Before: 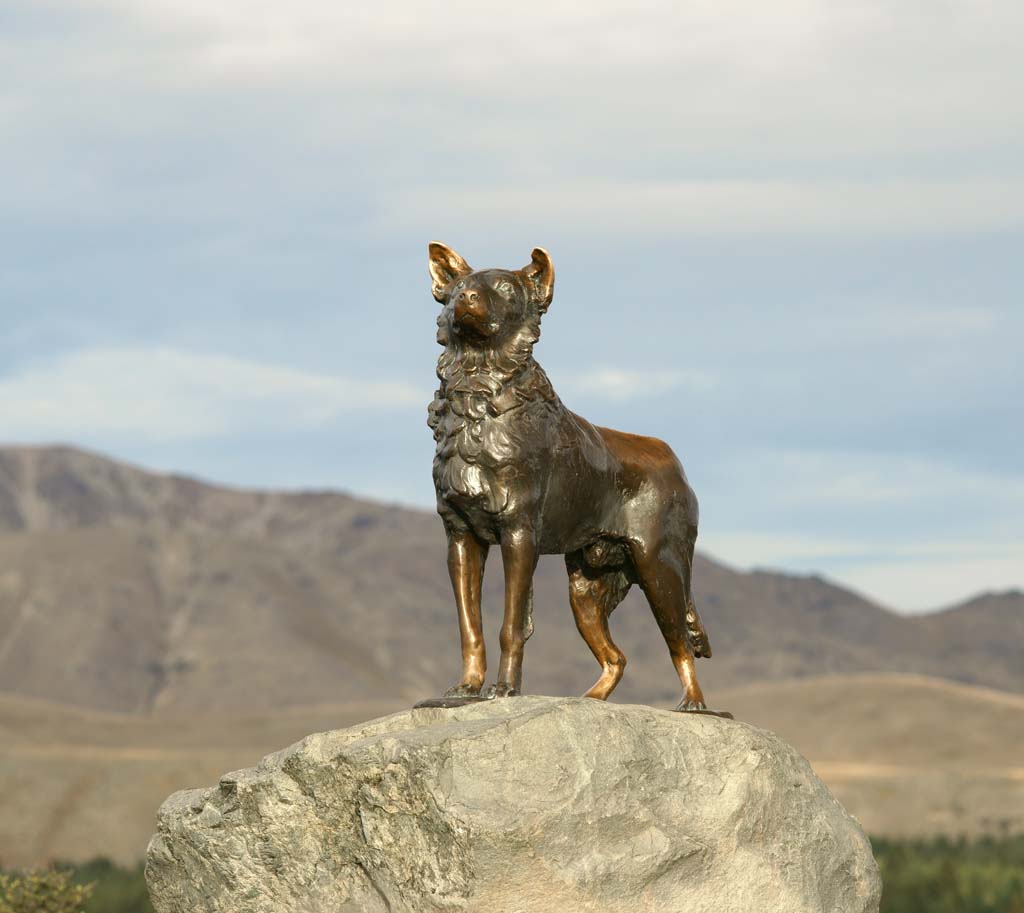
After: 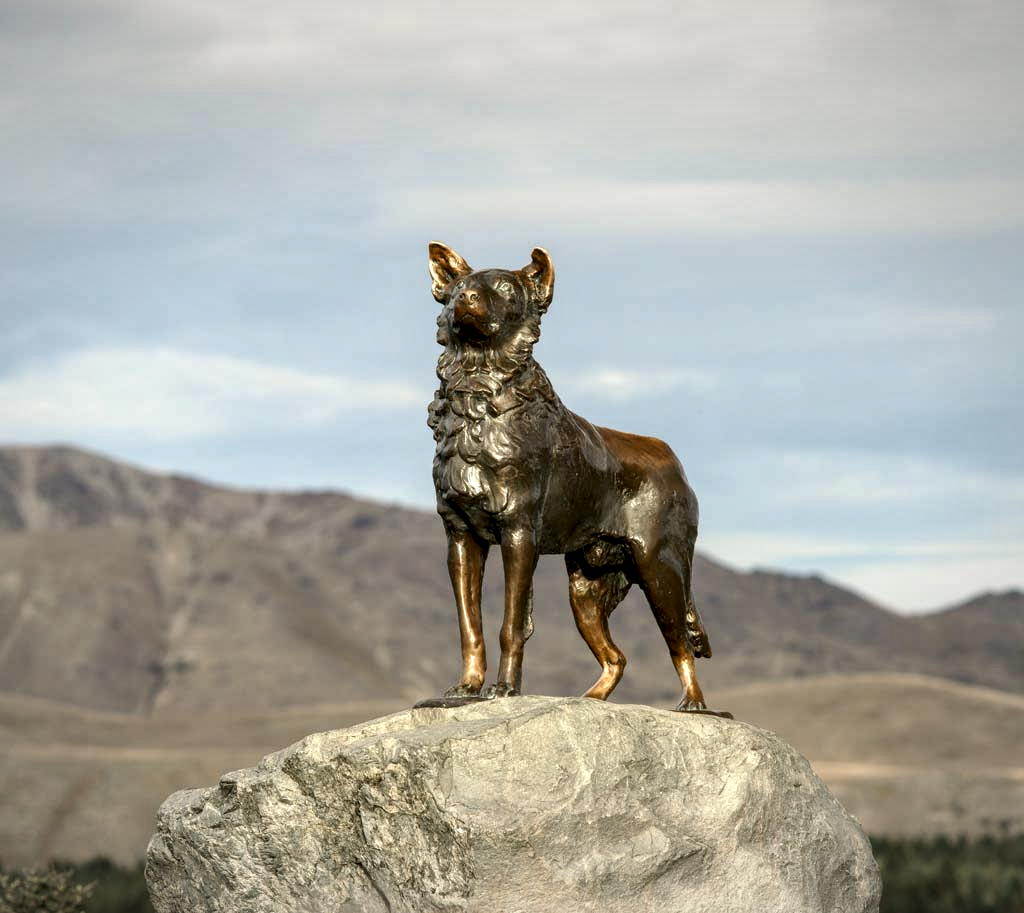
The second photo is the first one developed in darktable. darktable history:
vignetting: fall-off radius 100%, width/height ratio 1.337
color balance rgb: shadows lift › luminance -10%, highlights gain › luminance 10%, saturation formula JzAzBz (2021)
local contrast: detail 150%
